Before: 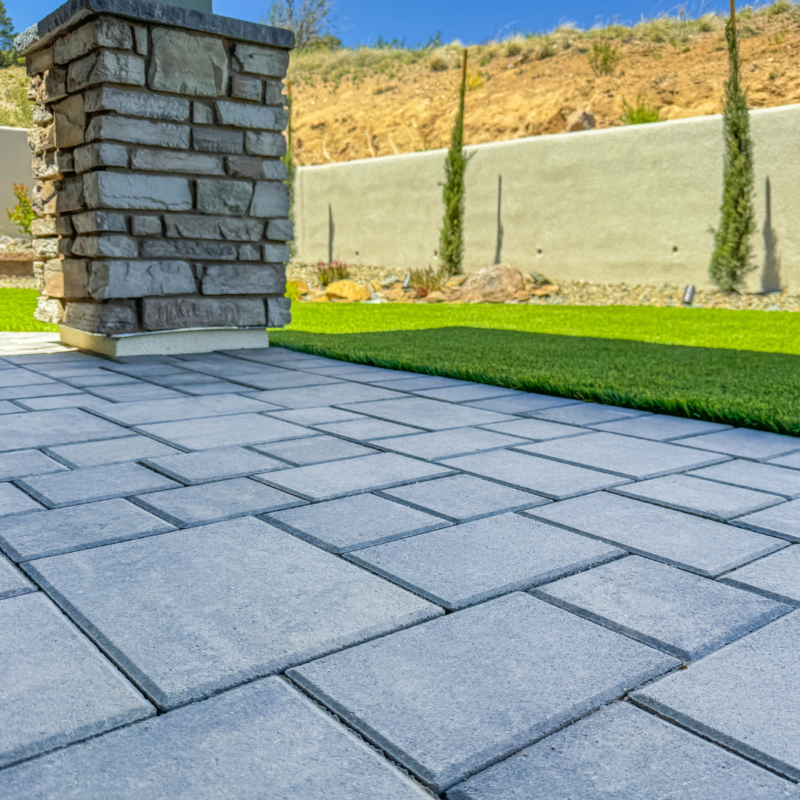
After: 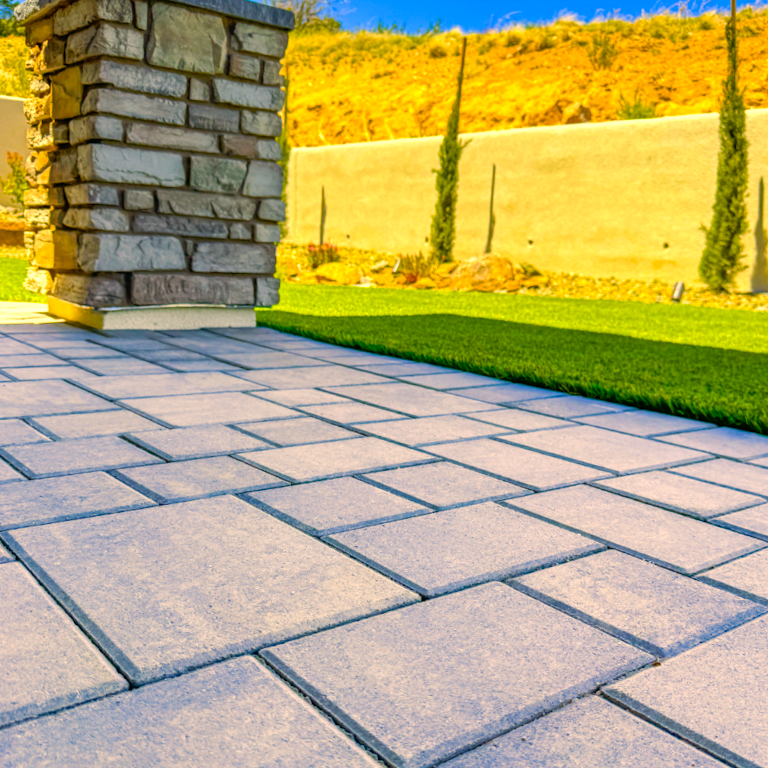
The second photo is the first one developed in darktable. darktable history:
crop and rotate: angle -2.38°
color balance rgb: linear chroma grading › shadows 10%, linear chroma grading › highlights 10%, linear chroma grading › global chroma 15%, linear chroma grading › mid-tones 15%, perceptual saturation grading › global saturation 40%, perceptual saturation grading › highlights -25%, perceptual saturation grading › mid-tones 35%, perceptual saturation grading › shadows 35%, perceptual brilliance grading › global brilliance 11.29%, global vibrance 11.29%
color correction: highlights a* 15, highlights b* 31.55
